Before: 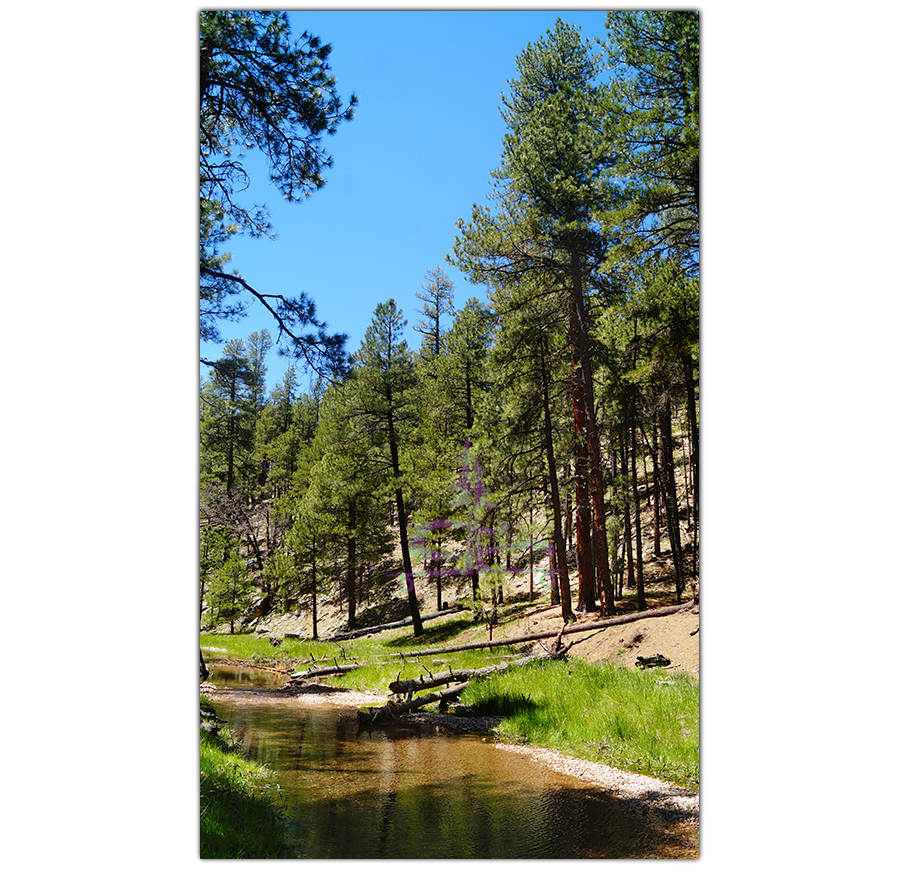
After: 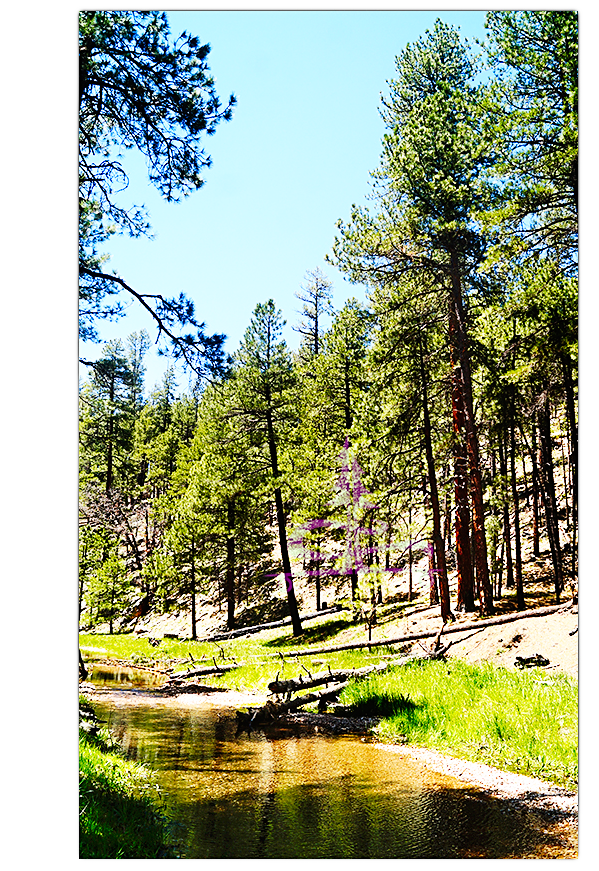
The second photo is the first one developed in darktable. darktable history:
sharpen: on, module defaults
base curve: curves: ch0 [(0, 0) (0.007, 0.004) (0.027, 0.03) (0.046, 0.07) (0.207, 0.54) (0.442, 0.872) (0.673, 0.972) (1, 1)], preserve colors none
crop and rotate: left 13.537%, right 19.796%
